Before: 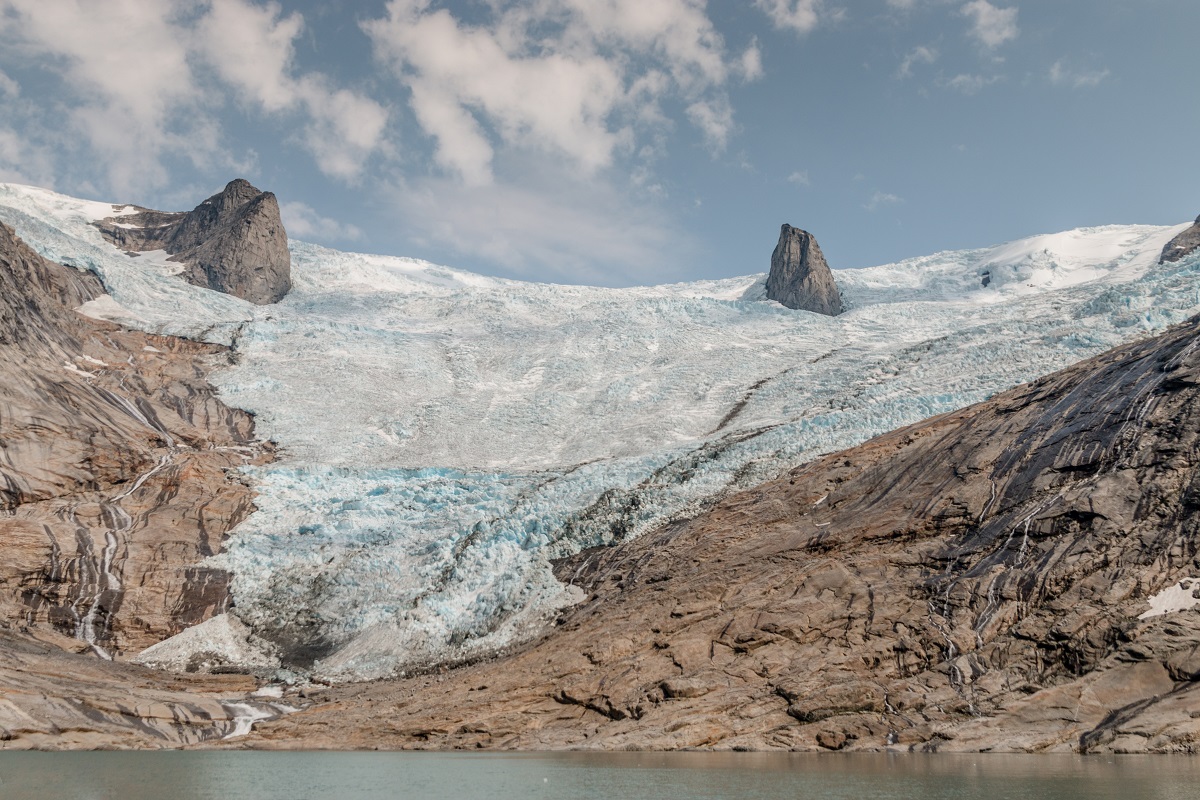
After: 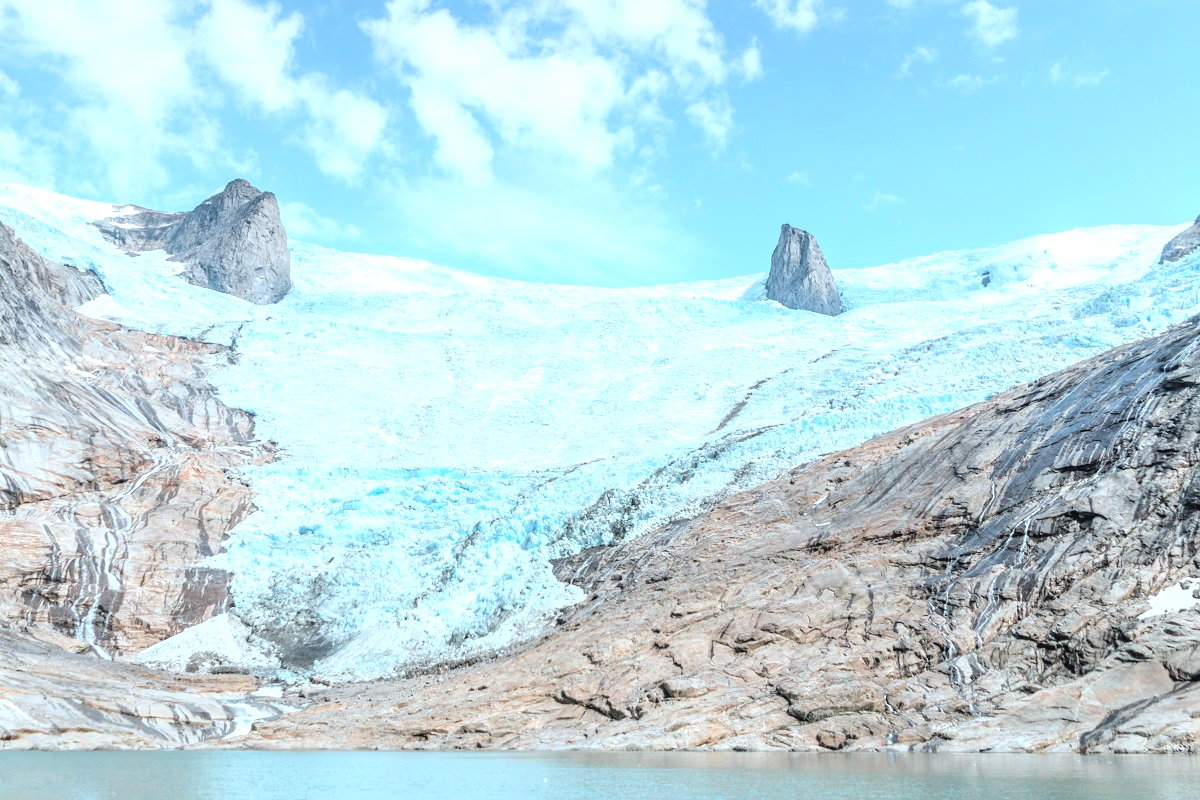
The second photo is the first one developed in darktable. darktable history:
exposure: black level correction 0, exposure 1.097 EV, compensate exposure bias true, compensate highlight preservation false
color correction: highlights a* -10.69, highlights b* -19.07
contrast brightness saturation: brightness 0.278
